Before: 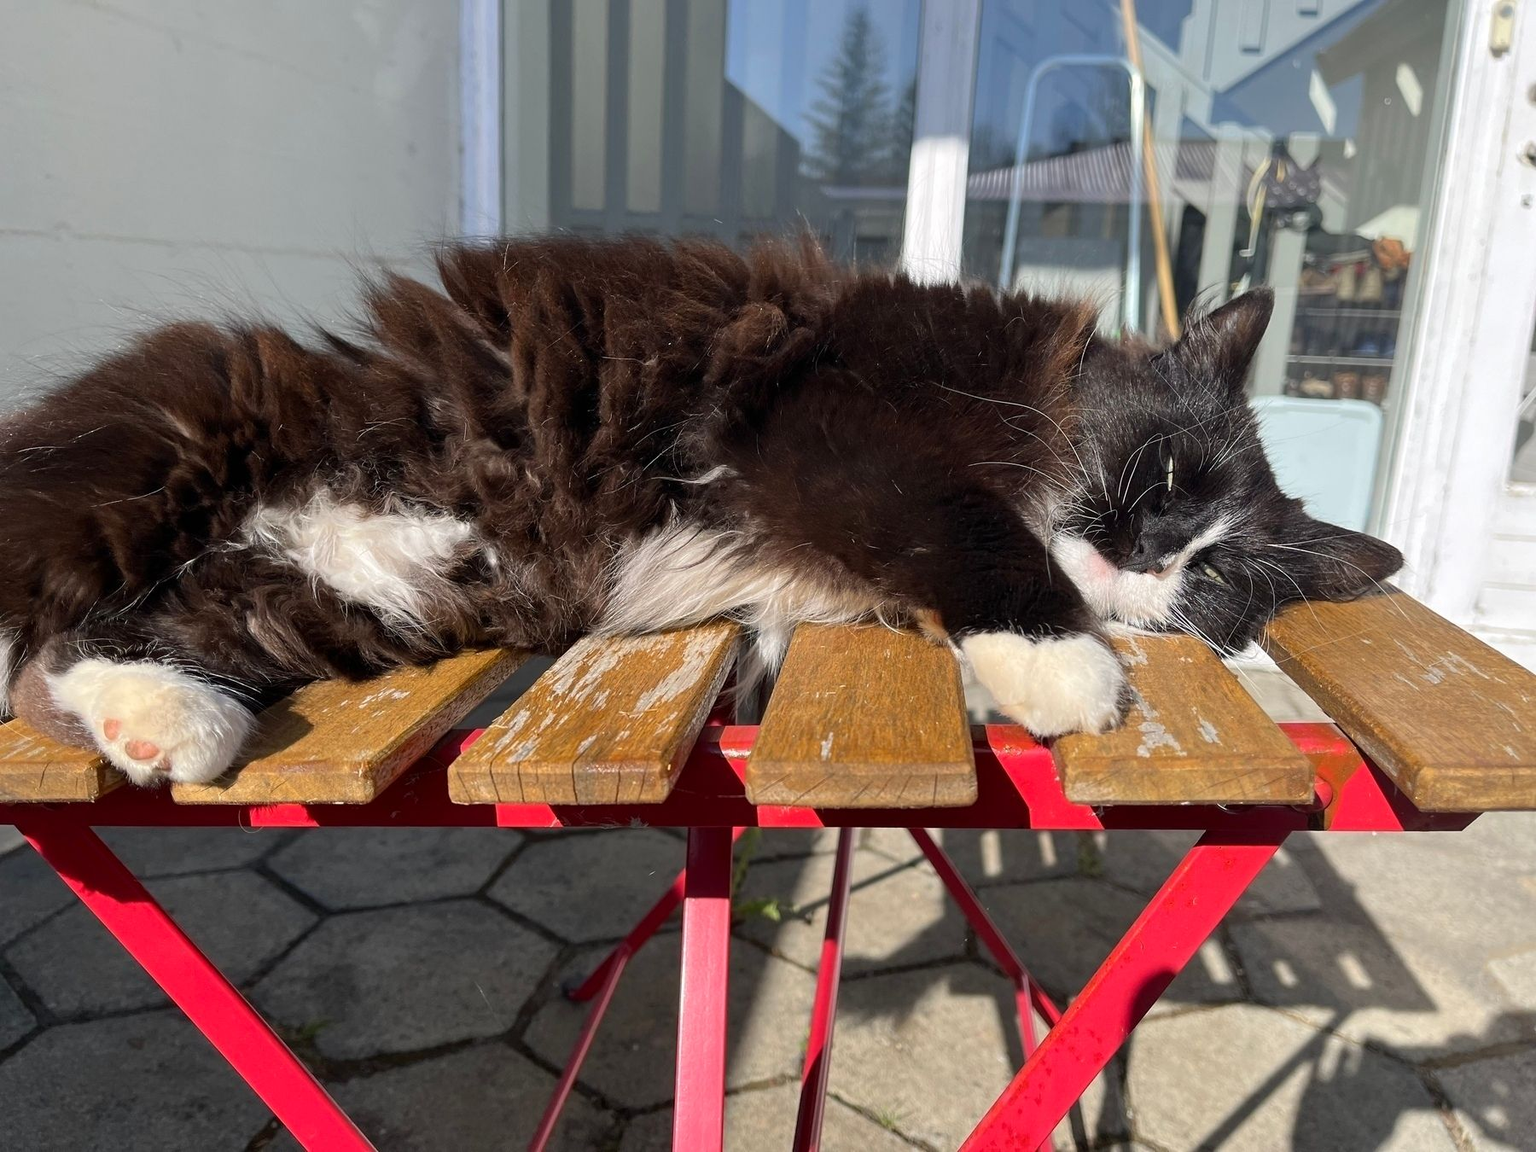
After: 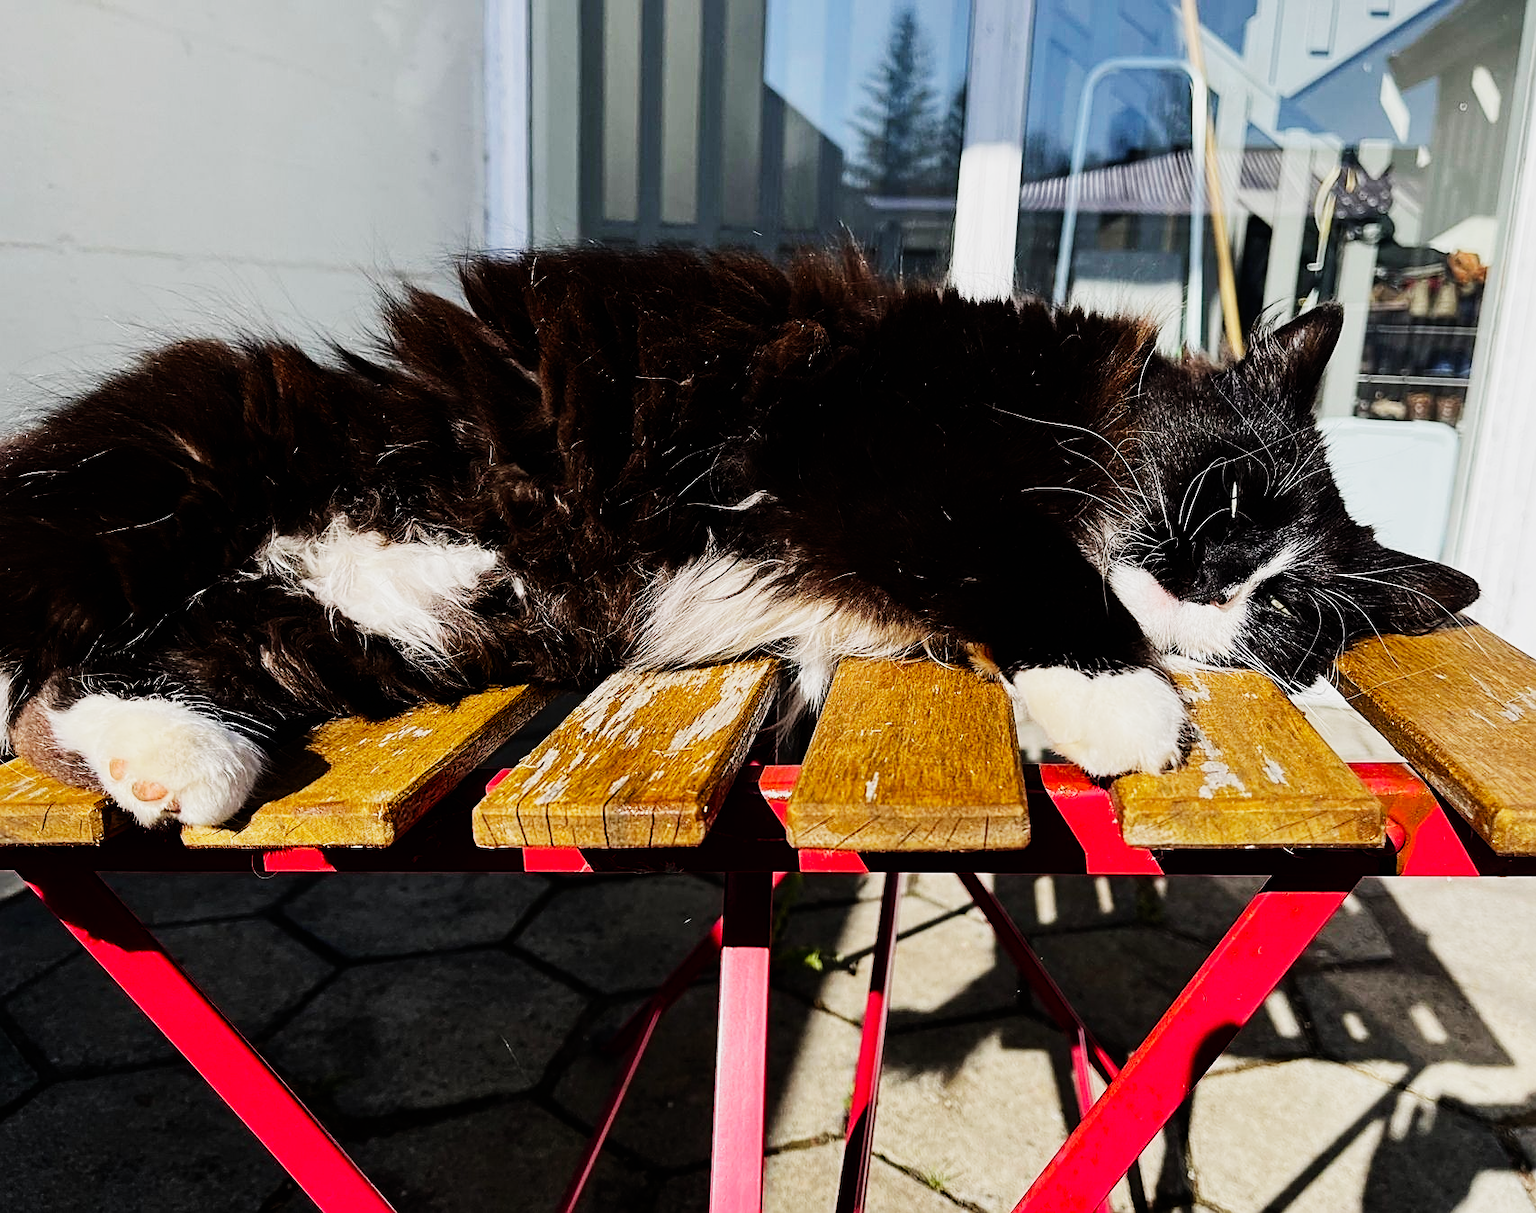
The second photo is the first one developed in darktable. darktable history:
color balance rgb: perceptual saturation grading › global saturation 25%, global vibrance 20%
sharpen: on, module defaults
sigmoid: contrast 1.7, skew -0.2, preserve hue 0%, red attenuation 0.1, red rotation 0.035, green attenuation 0.1, green rotation -0.017, blue attenuation 0.15, blue rotation -0.052, base primaries Rec2020
crop and rotate: right 5.167%
tone equalizer: -8 EV -1.08 EV, -7 EV -1.01 EV, -6 EV -0.867 EV, -5 EV -0.578 EV, -3 EV 0.578 EV, -2 EV 0.867 EV, -1 EV 1.01 EV, +0 EV 1.08 EV, edges refinement/feathering 500, mask exposure compensation -1.57 EV, preserve details no
exposure: exposure -0.293 EV, compensate highlight preservation false
